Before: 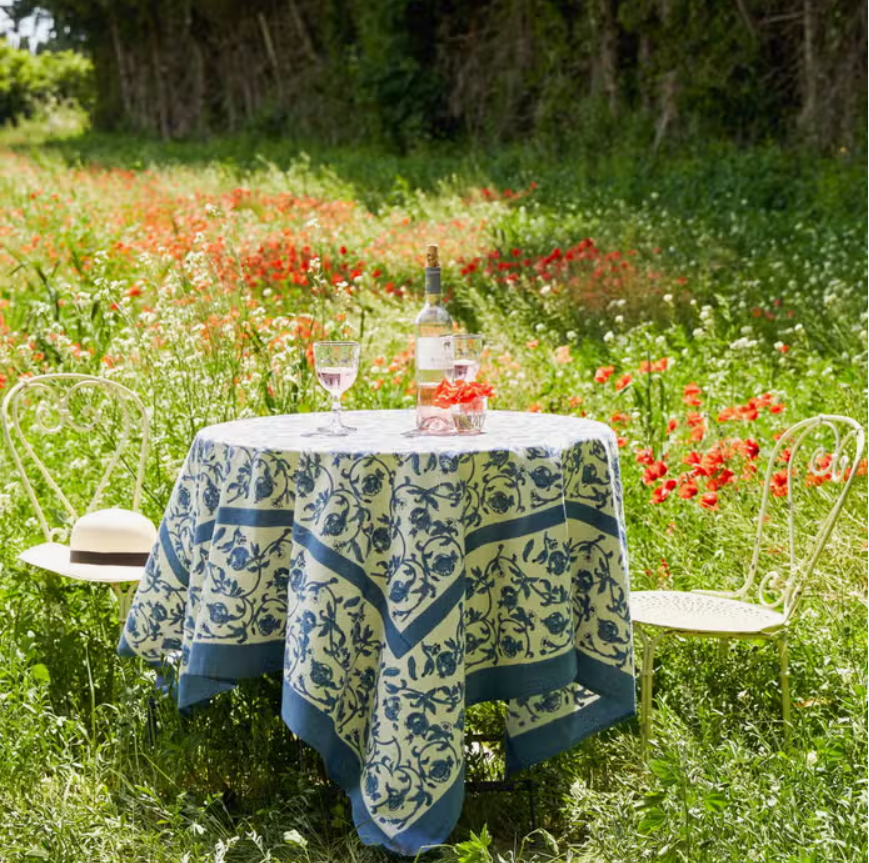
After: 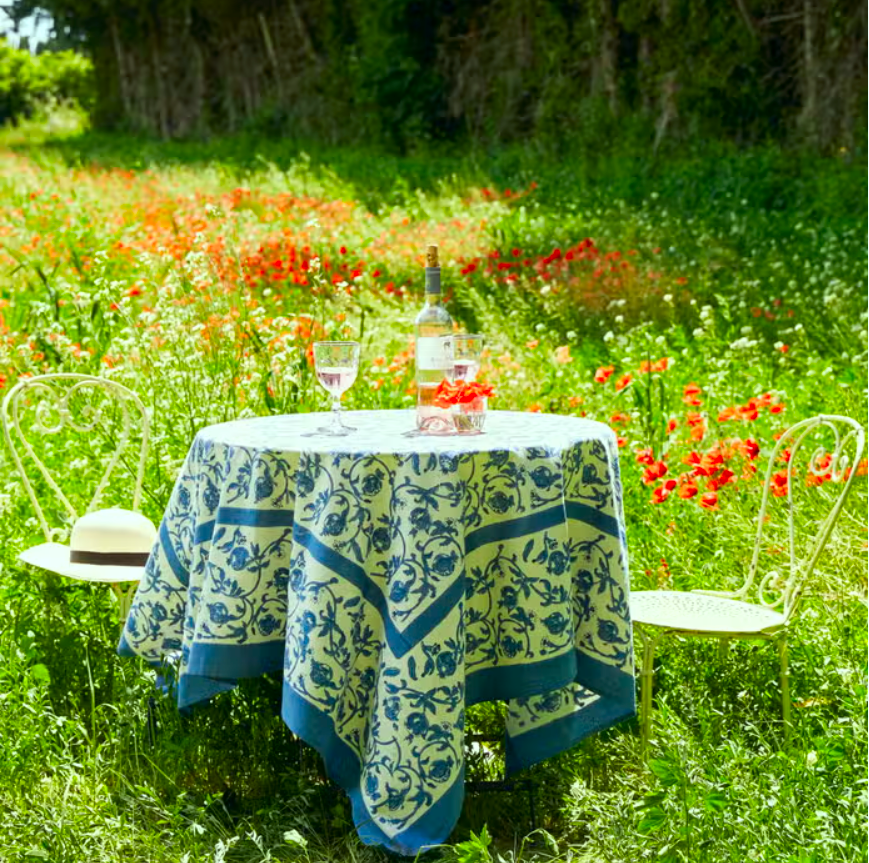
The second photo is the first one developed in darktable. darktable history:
shadows and highlights: shadows -11.56, white point adjustment 3.86, highlights 28.26
color correction: highlights a* -7.47, highlights b* 1.43, shadows a* -3.16, saturation 1.39
